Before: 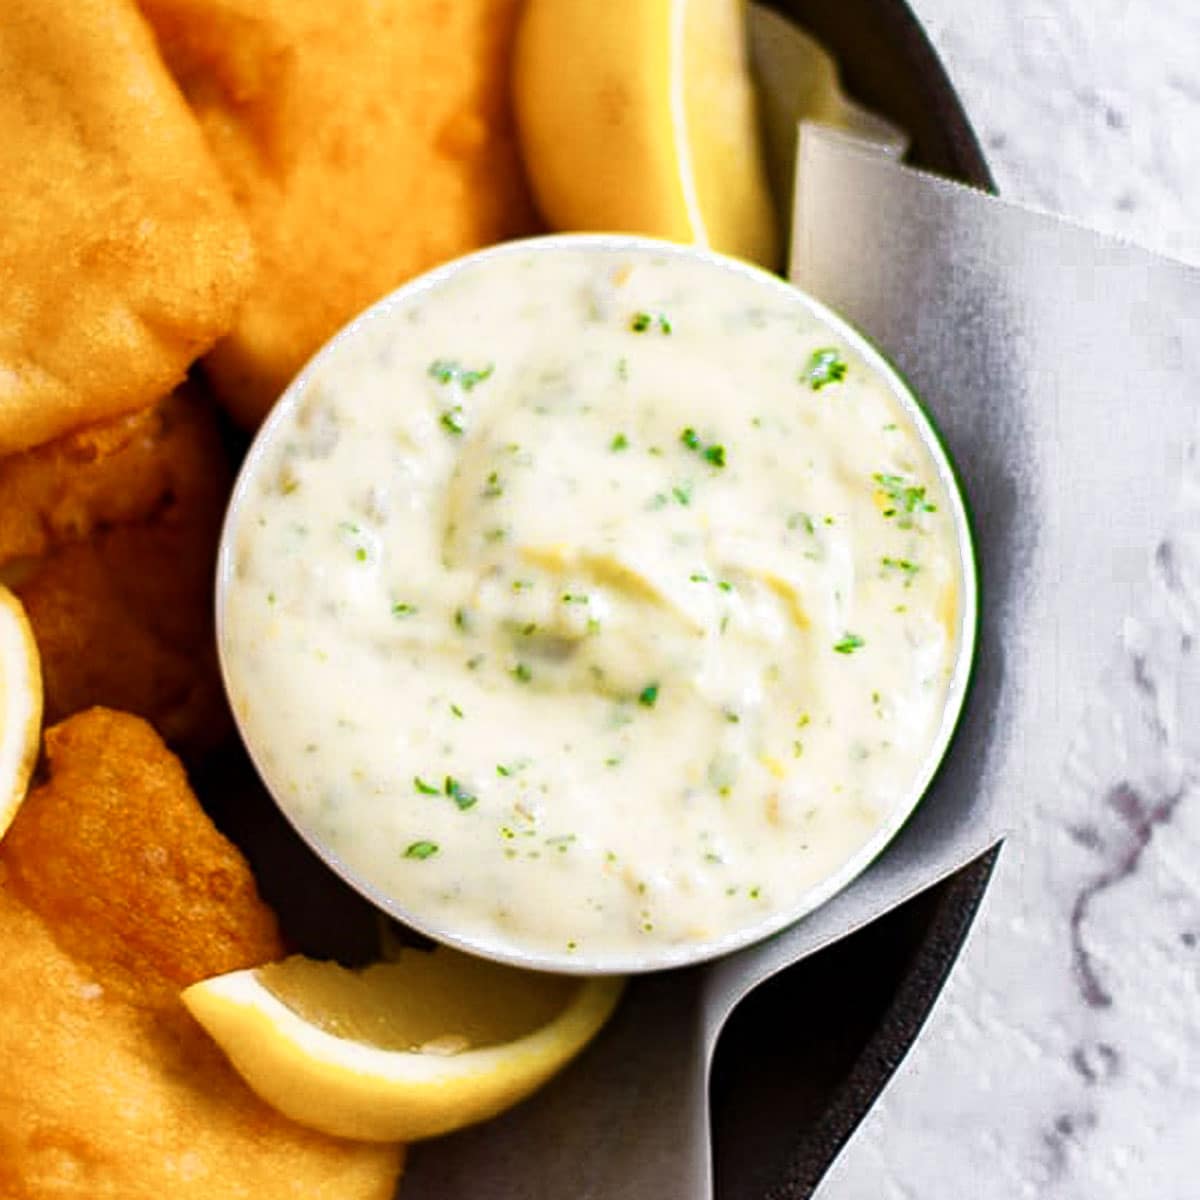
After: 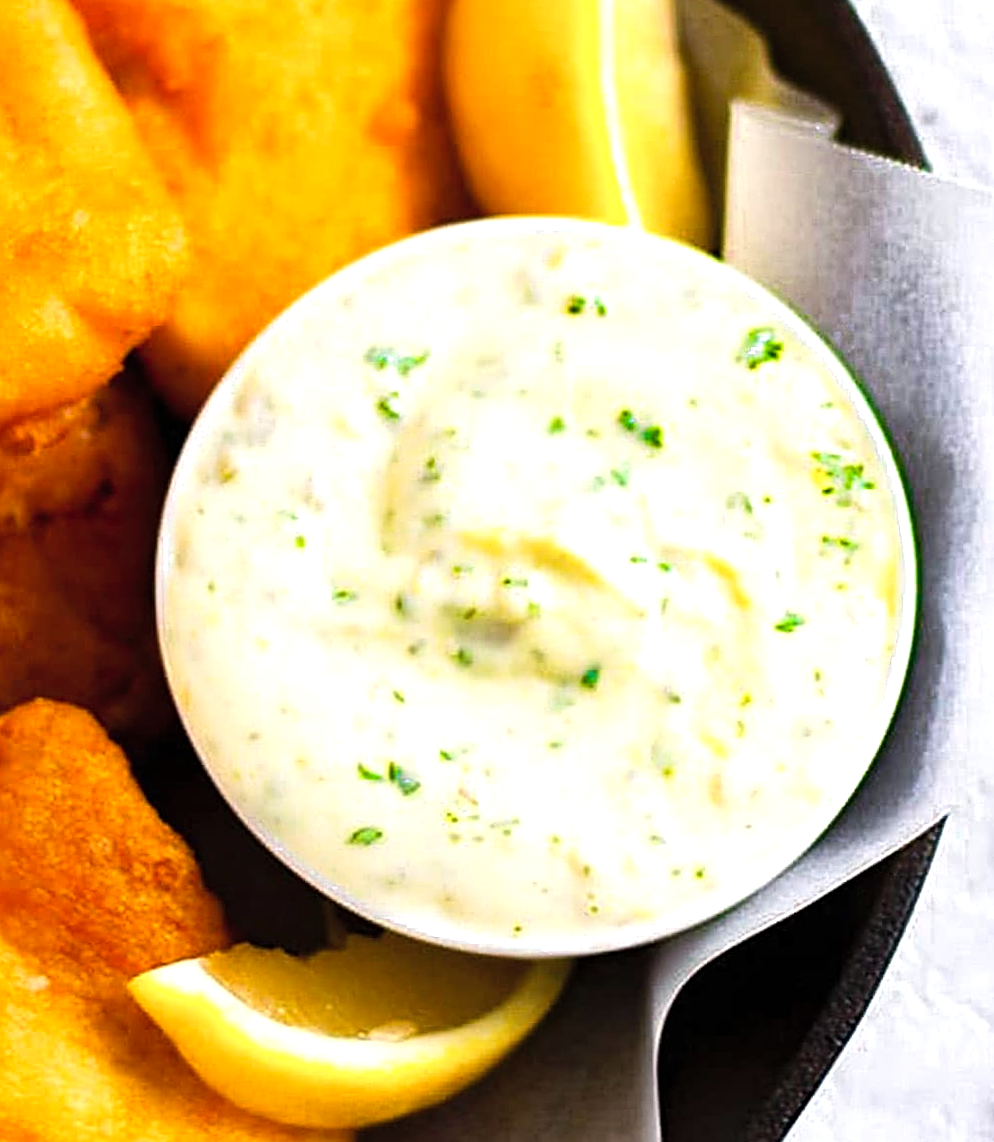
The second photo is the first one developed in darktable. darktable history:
crop and rotate: angle 1°, left 4.281%, top 0.642%, right 11.383%, bottom 2.486%
sharpen: radius 1.967
contrast brightness saturation: brightness 0.09, saturation 0.19
tone equalizer: -8 EV -0.417 EV, -7 EV -0.389 EV, -6 EV -0.333 EV, -5 EV -0.222 EV, -3 EV 0.222 EV, -2 EV 0.333 EV, -1 EV 0.389 EV, +0 EV 0.417 EV, edges refinement/feathering 500, mask exposure compensation -1.57 EV, preserve details no
